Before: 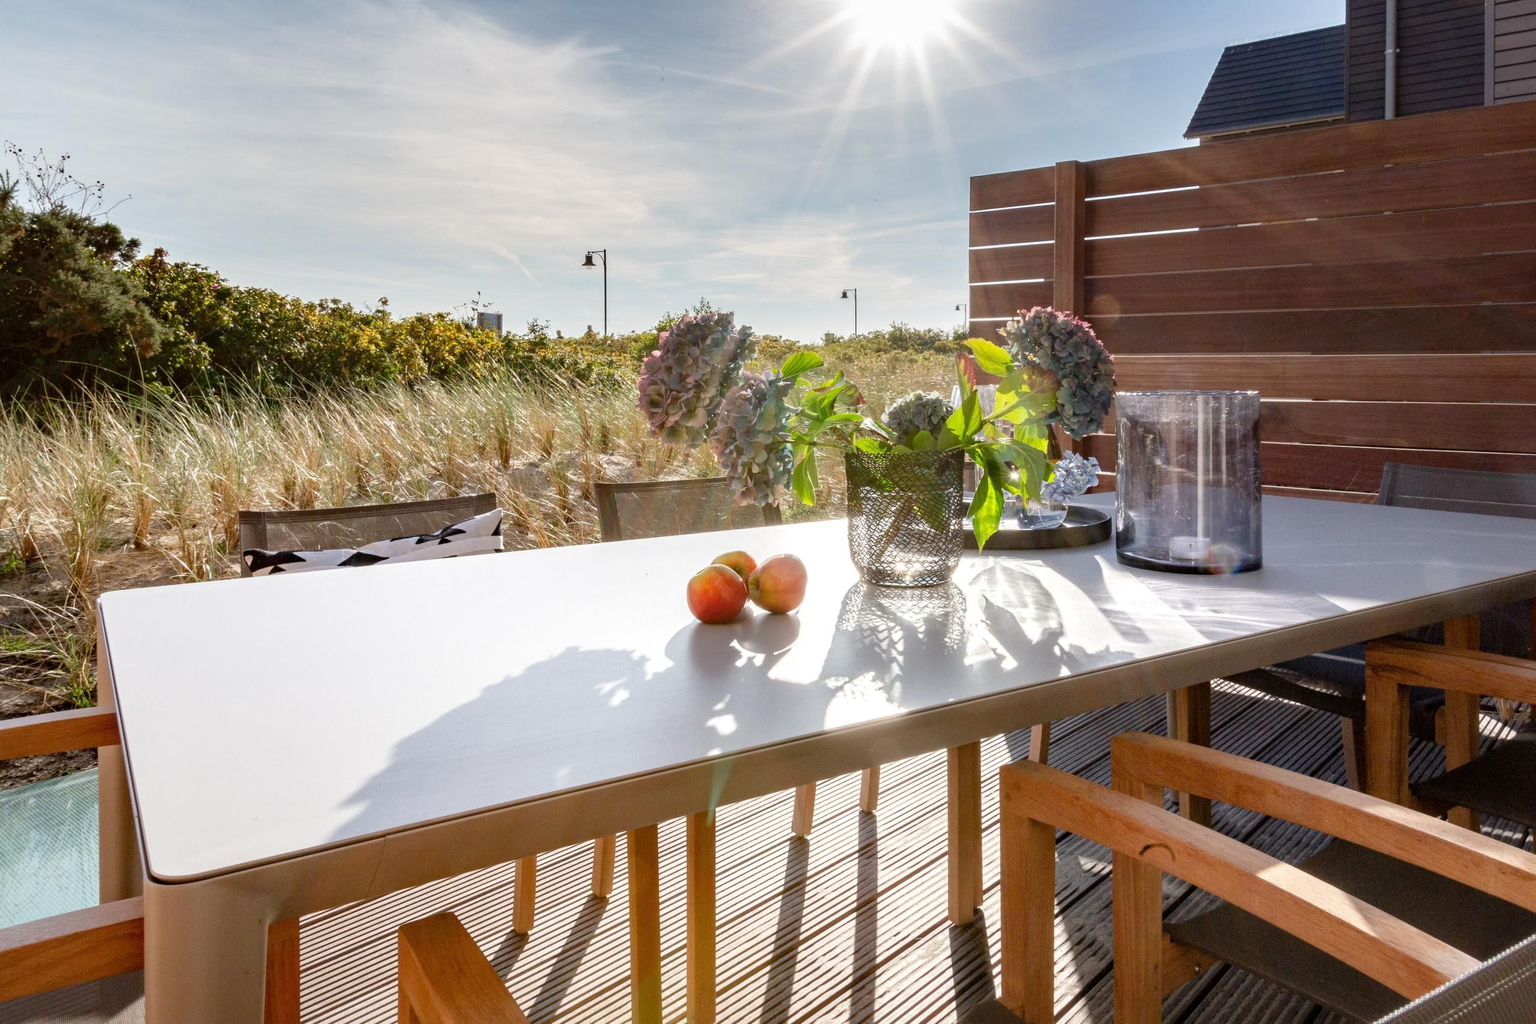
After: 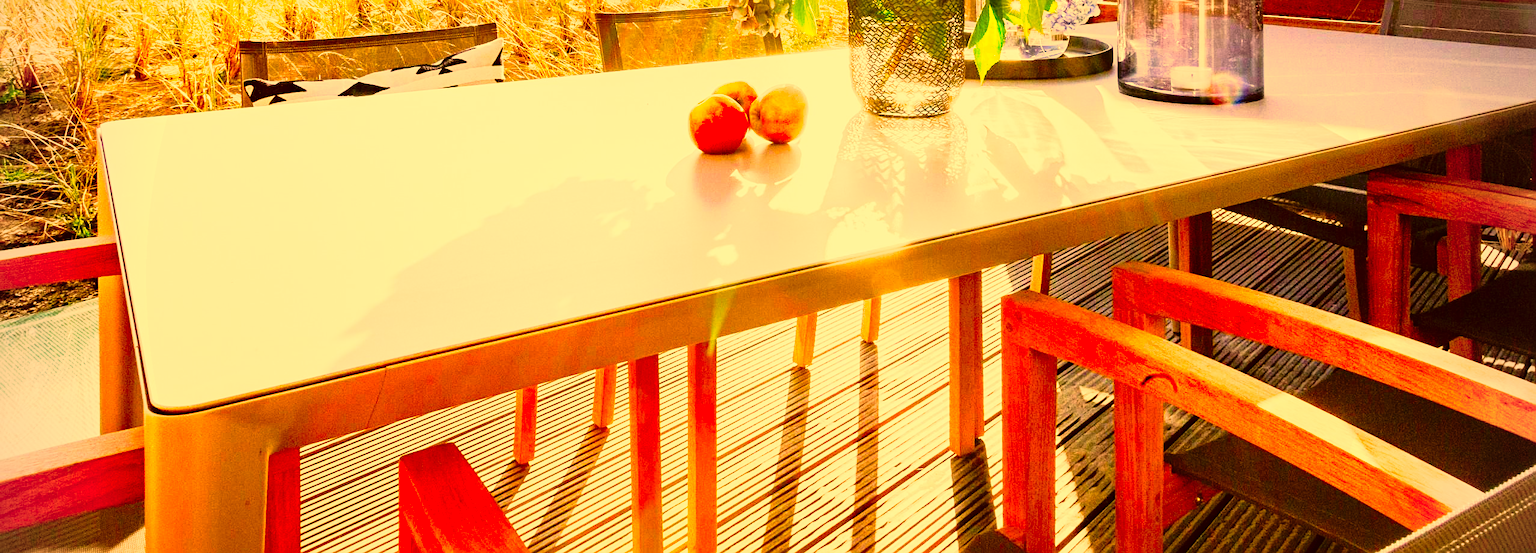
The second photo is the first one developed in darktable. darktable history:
crop and rotate: top 45.981%, right 0.083%
vignetting: fall-off radius 61.11%, center (-0.01, 0), unbound false
color correction: highlights a* 10.76, highlights b* 30.1, shadows a* 2.65, shadows b* 18.3, saturation 1.74
tone curve: curves: ch0 [(0, 0) (0.046, 0.031) (0.163, 0.114) (0.391, 0.432) (0.488, 0.561) (0.695, 0.839) (0.785, 0.904) (1, 0.965)]; ch1 [(0, 0) (0.248, 0.252) (0.427, 0.412) (0.482, 0.462) (0.499, 0.499) (0.518, 0.518) (0.535, 0.577) (0.585, 0.623) (0.679, 0.743) (0.788, 0.809) (1, 1)]; ch2 [(0, 0) (0.313, 0.262) (0.427, 0.417) (0.473, 0.47) (0.503, 0.503) (0.523, 0.515) (0.557, 0.596) (0.598, 0.646) (0.708, 0.771) (1, 1)], preserve colors none
sharpen: radius 2.143, amount 0.388, threshold 0.063
exposure: exposure 0.752 EV, compensate highlight preservation false
